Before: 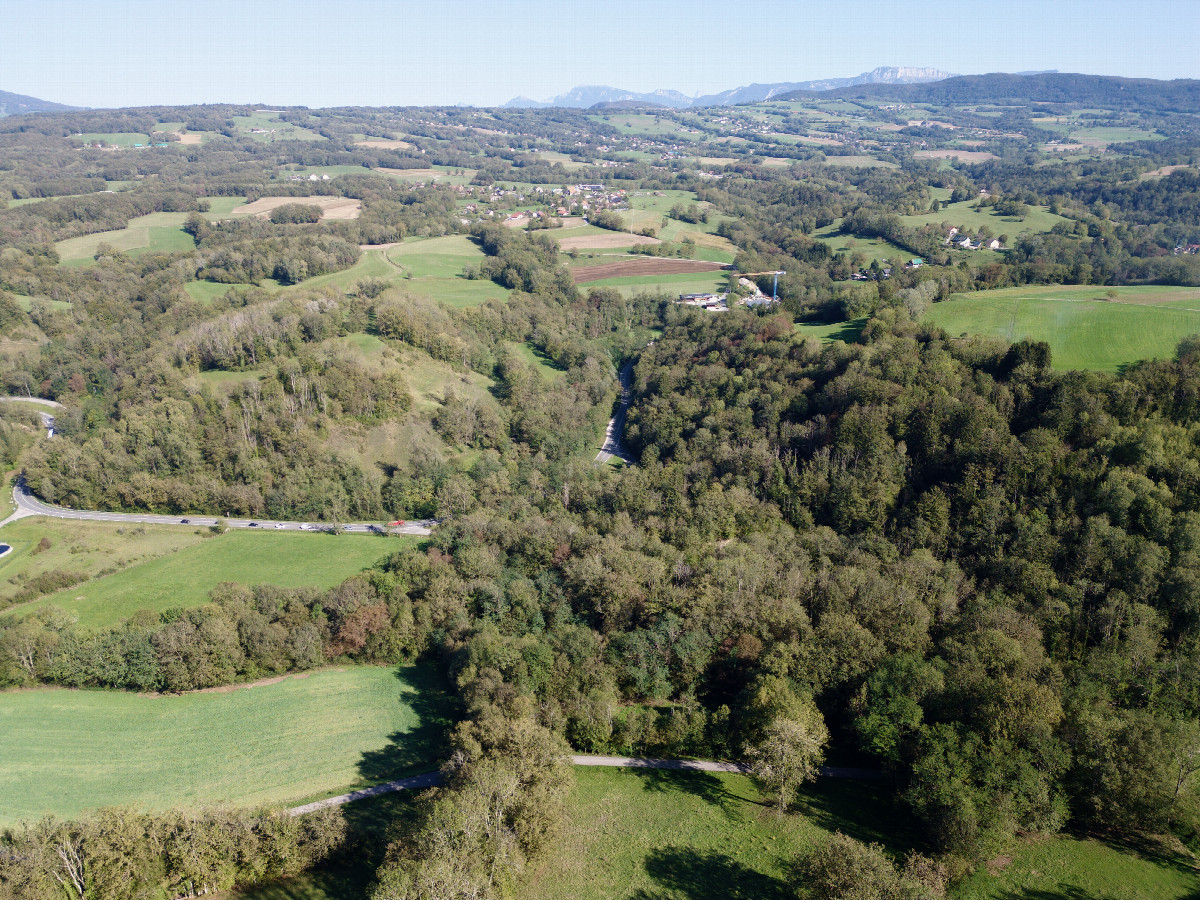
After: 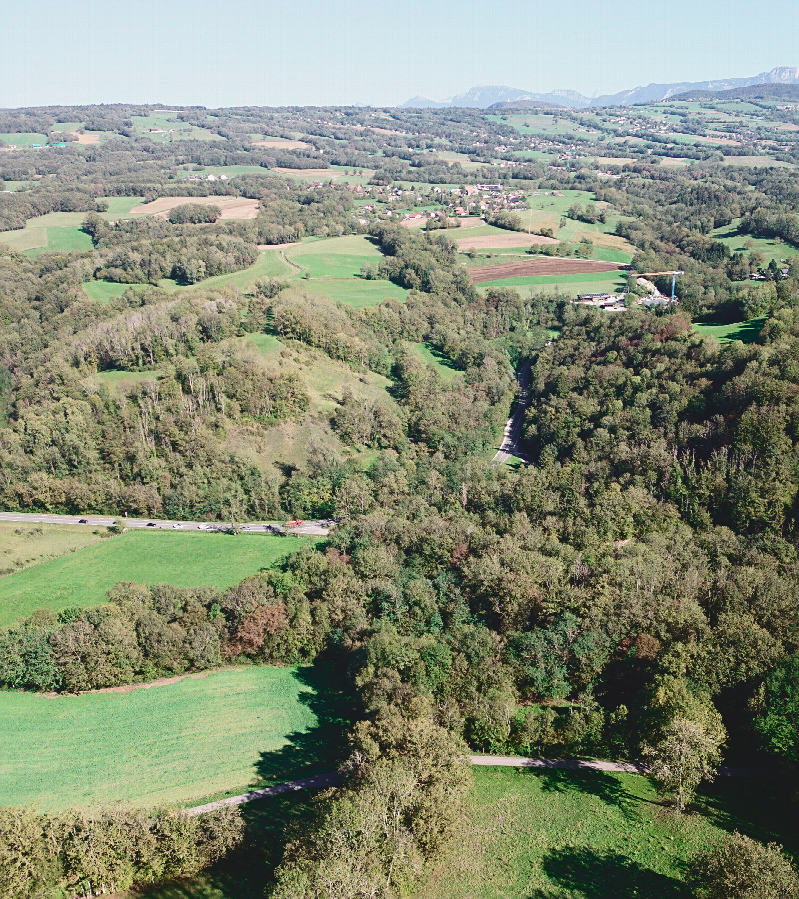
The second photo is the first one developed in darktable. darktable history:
tone curve: curves: ch0 [(0, 0.087) (0.175, 0.178) (0.466, 0.498) (0.715, 0.764) (1, 0.961)]; ch1 [(0, 0) (0.437, 0.398) (0.476, 0.466) (0.505, 0.505) (0.534, 0.544) (0.612, 0.605) (0.641, 0.643) (1, 1)]; ch2 [(0, 0) (0.359, 0.379) (0.427, 0.453) (0.489, 0.495) (0.531, 0.534) (0.579, 0.579) (1, 1)], color space Lab, independent channels, preserve colors none
tone equalizer: edges refinement/feathering 500, mask exposure compensation -1.57 EV, preserve details no
crop and rotate: left 8.543%, right 24.821%
sharpen: on, module defaults
